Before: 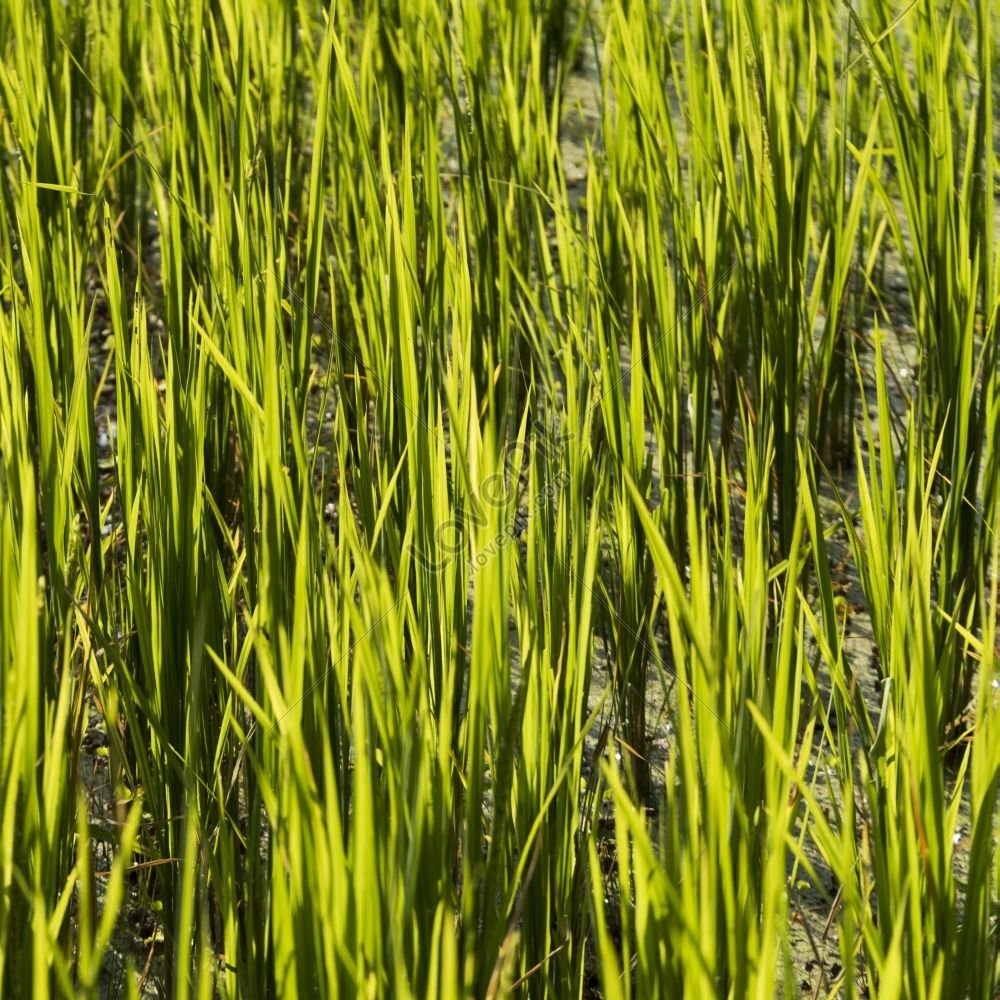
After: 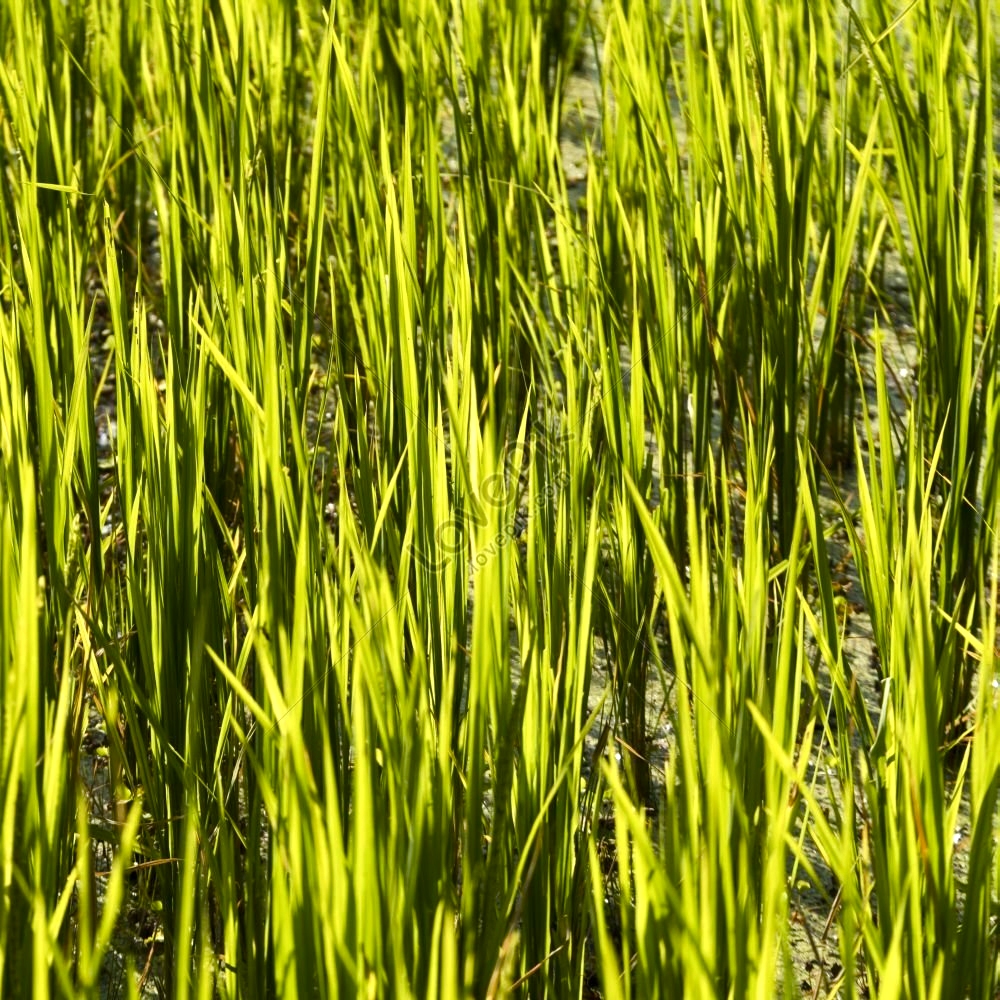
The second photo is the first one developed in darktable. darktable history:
color balance rgb: power › hue 309.8°, perceptual saturation grading › global saturation 0.073%, perceptual saturation grading › highlights -19.68%, perceptual saturation grading › shadows 20.532%, perceptual brilliance grading › highlights 10.296%, perceptual brilliance grading › mid-tones 4.552%, global vibrance 32.02%
